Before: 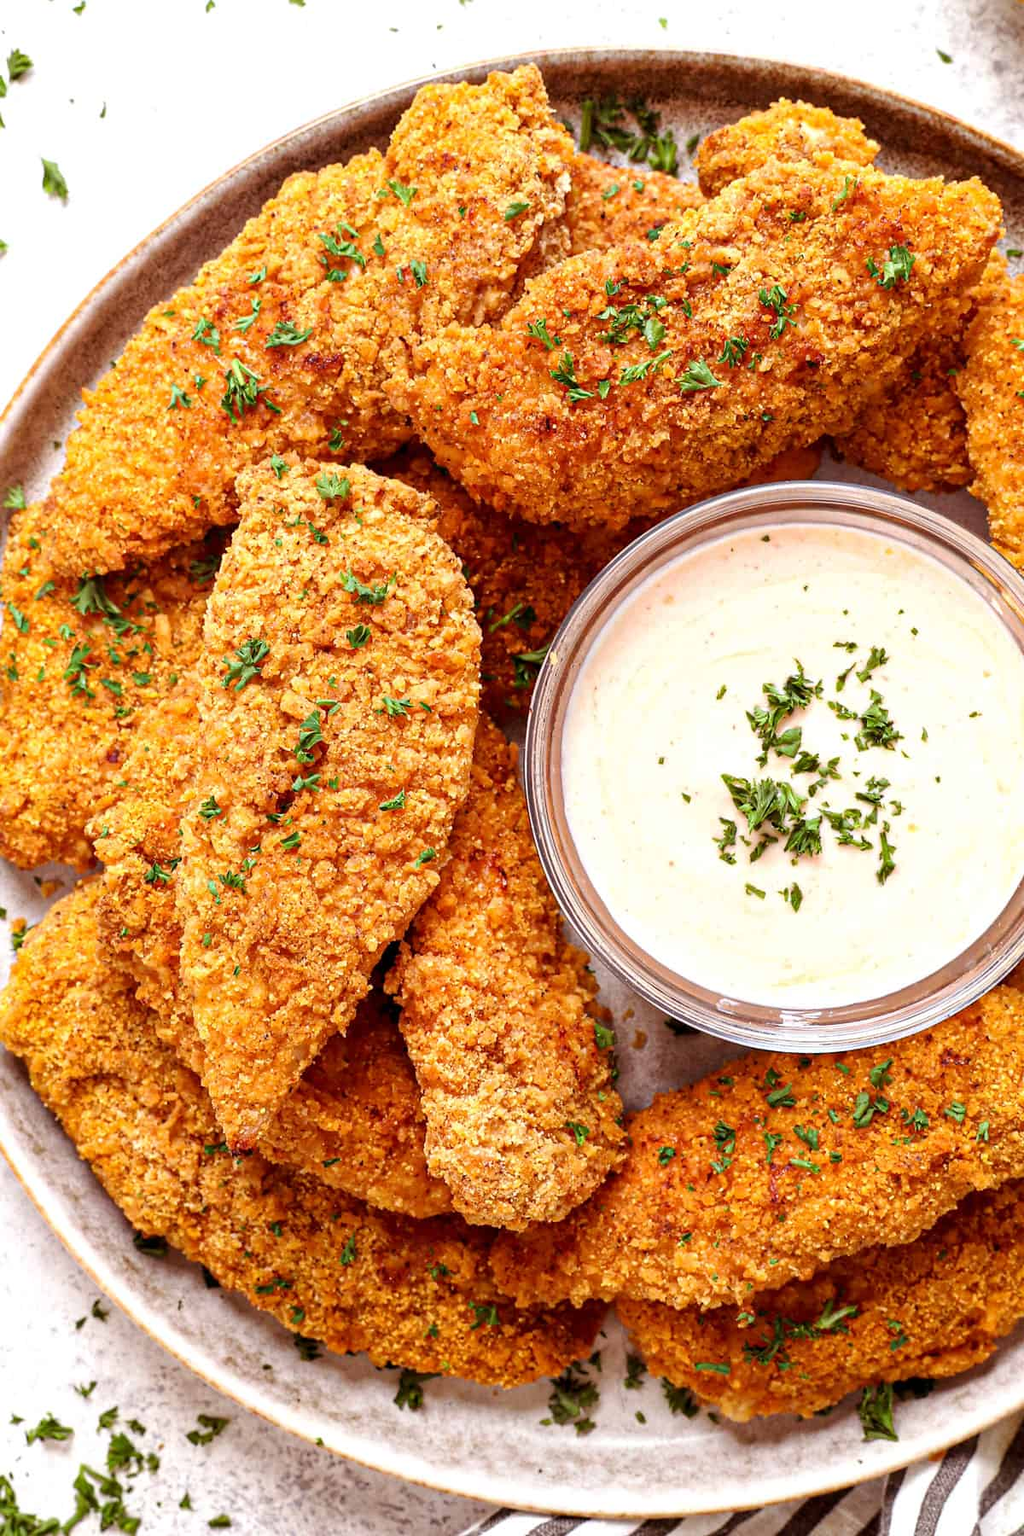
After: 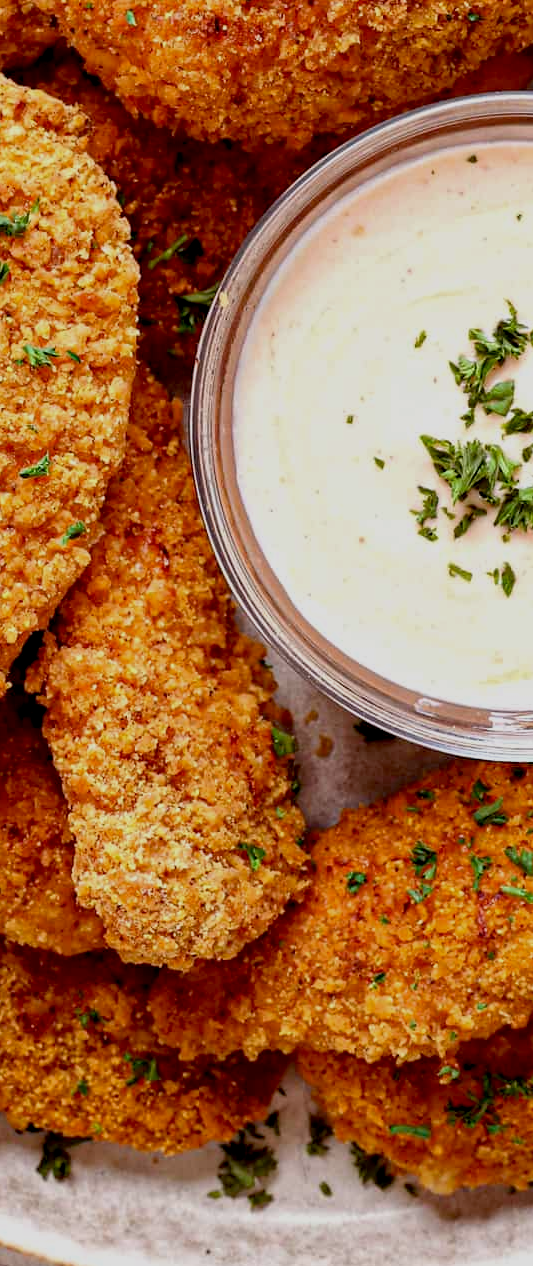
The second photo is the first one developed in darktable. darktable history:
exposure: black level correction 0.011, exposure -0.478 EV, compensate highlight preservation false
crop: left 35.432%, top 26.233%, right 20.145%, bottom 3.432%
